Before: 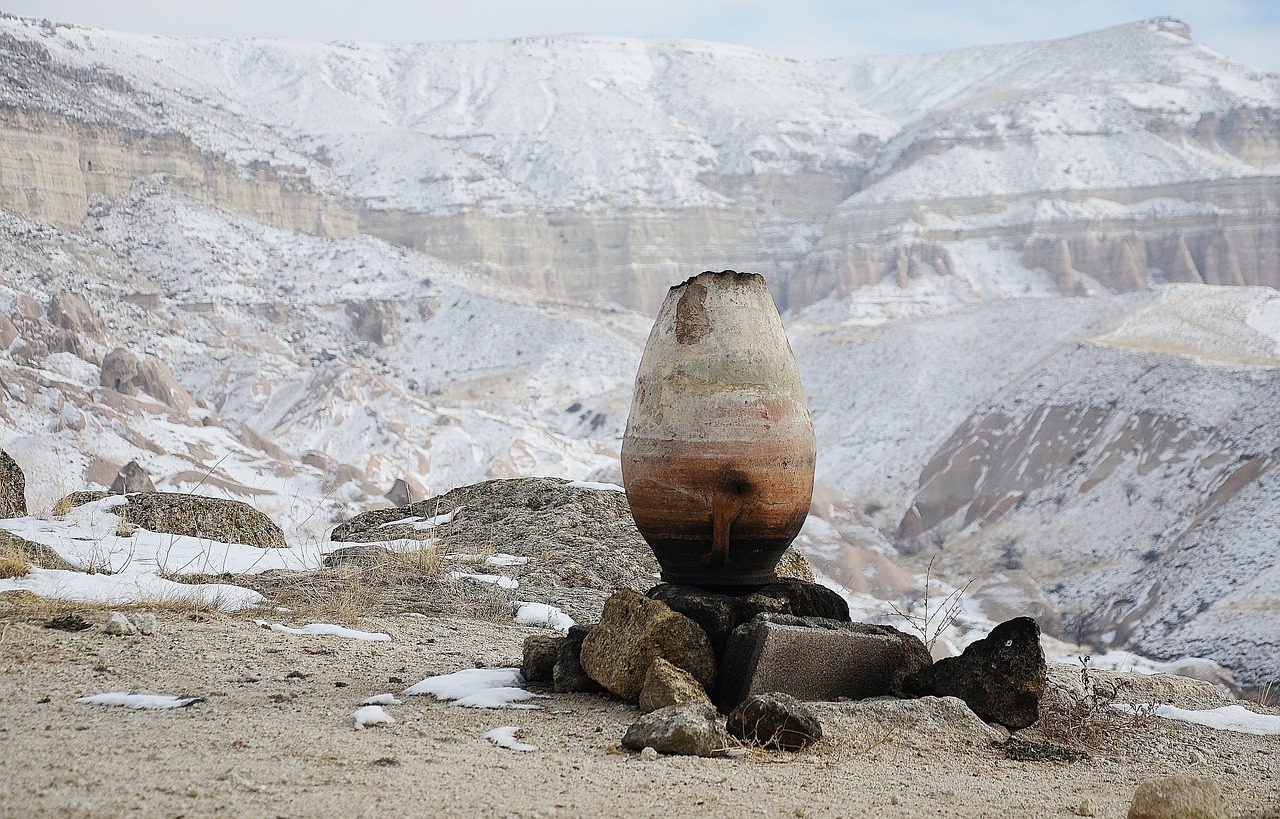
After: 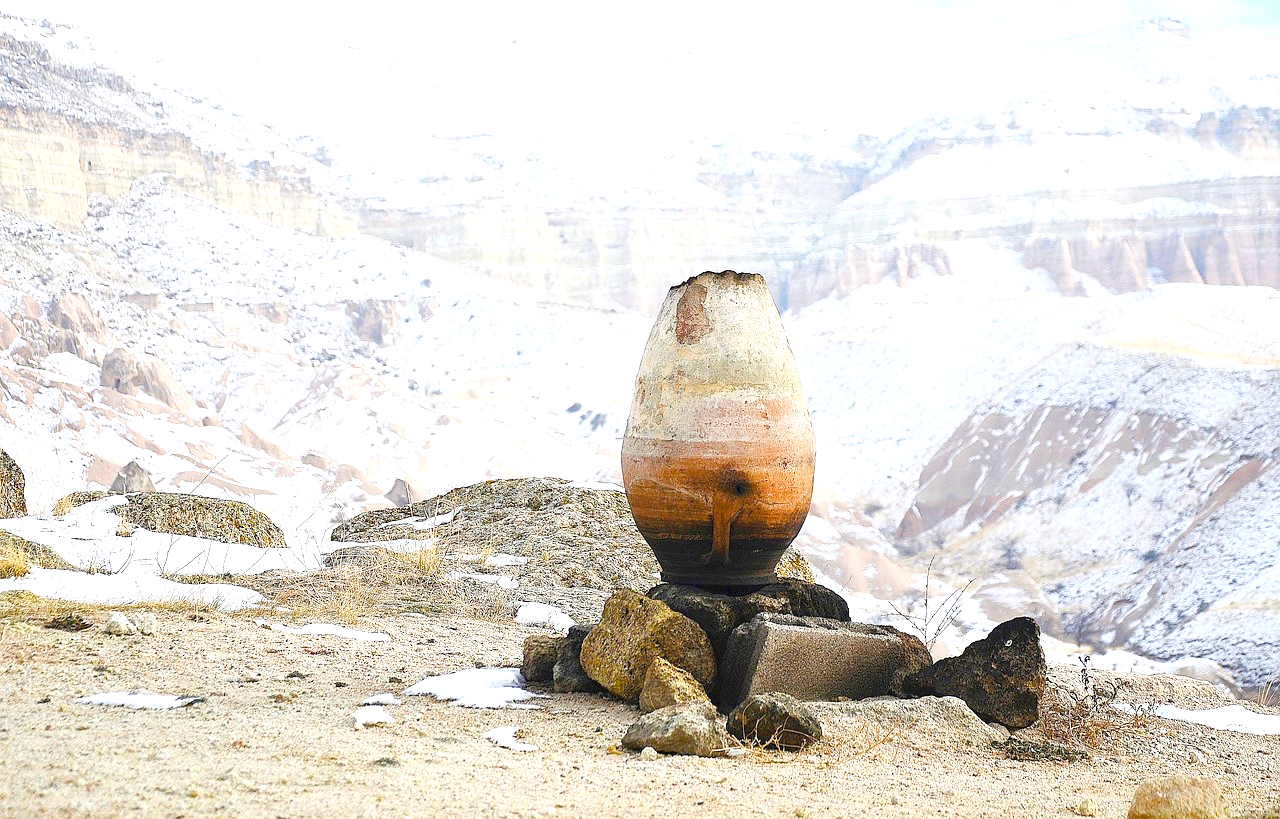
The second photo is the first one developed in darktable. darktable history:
color balance rgb: perceptual saturation grading › global saturation 20%, perceptual saturation grading › highlights -25%, perceptual saturation grading › shadows 50.52%, global vibrance 40.24%
contrast brightness saturation: brightness 0.15
exposure: exposure 1 EV, compensate highlight preservation false
